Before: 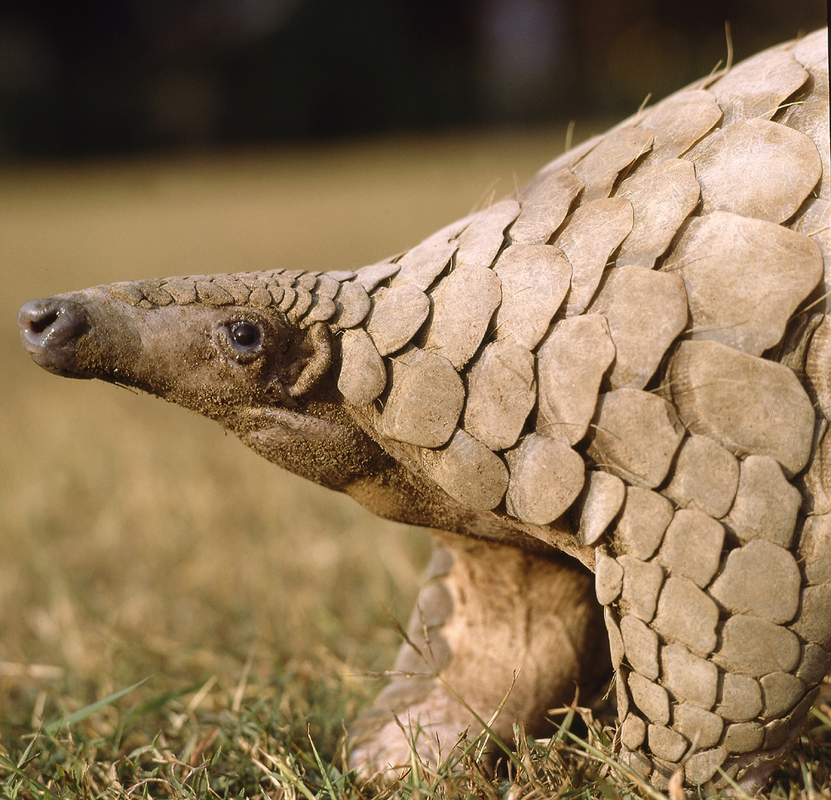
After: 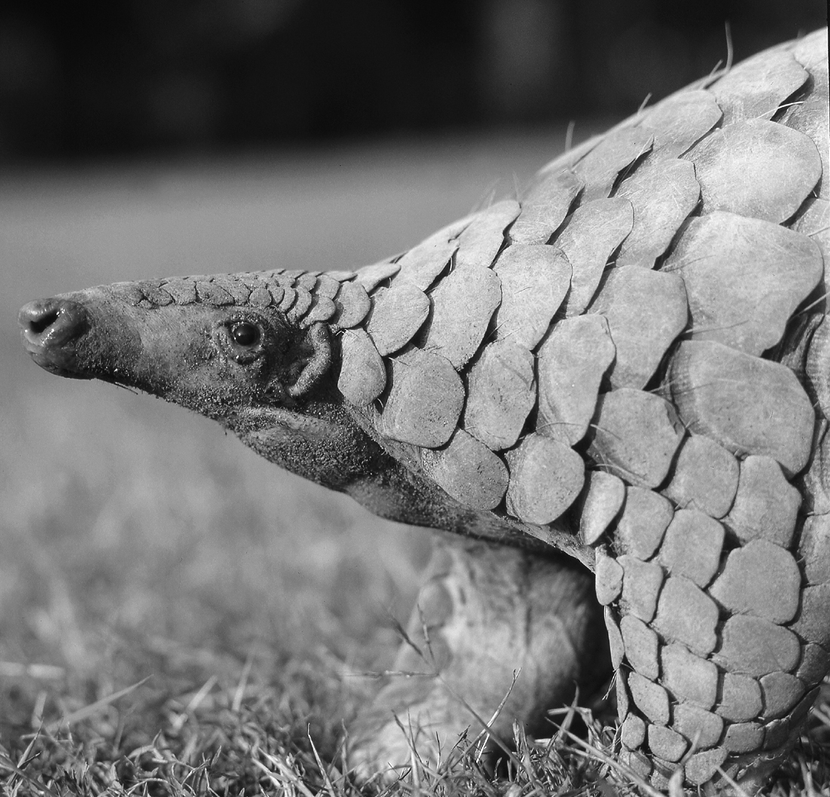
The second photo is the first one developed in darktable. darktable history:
contrast brightness saturation: contrast 0.102, saturation -0.289
crop: top 0.109%, bottom 0.197%
color zones: curves: ch0 [(0.002, 0.593) (0.143, 0.417) (0.285, 0.541) (0.455, 0.289) (0.608, 0.327) (0.727, 0.283) (0.869, 0.571) (1, 0.603)]; ch1 [(0, 0) (0.143, 0) (0.286, 0) (0.429, 0) (0.571, 0) (0.714, 0) (0.857, 0)]
